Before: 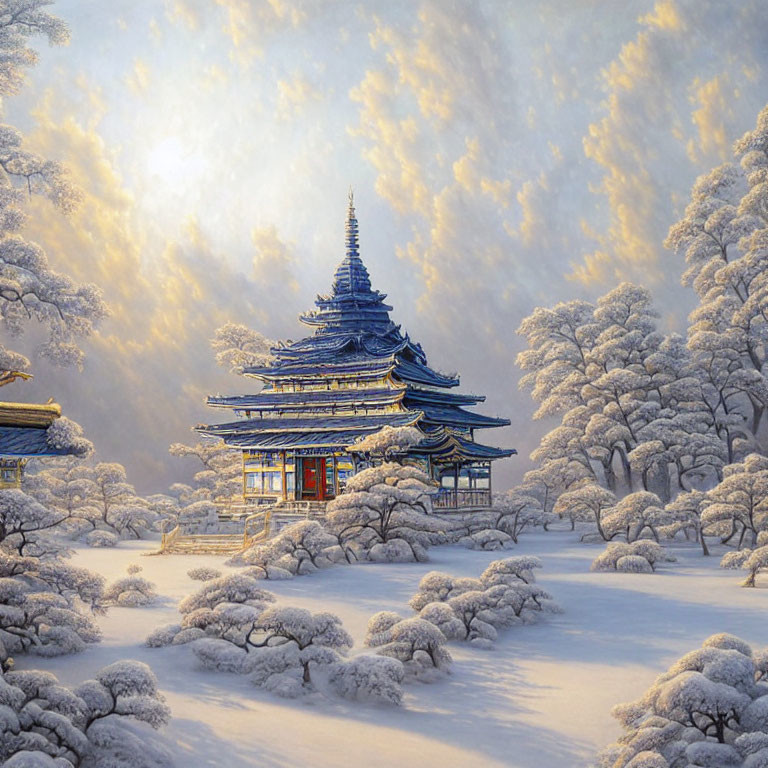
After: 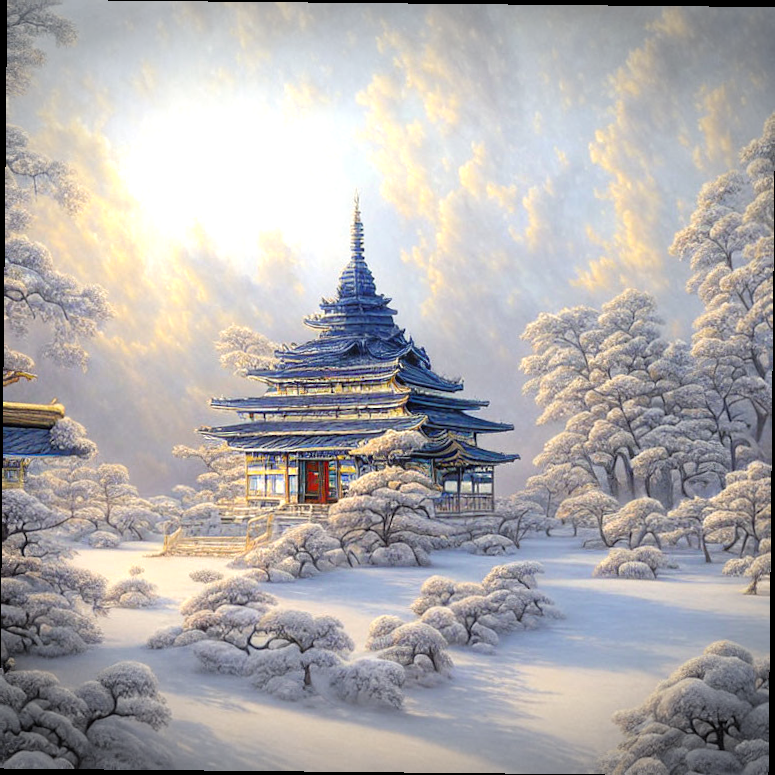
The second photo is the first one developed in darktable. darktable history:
crop and rotate: angle -0.572°
vignetting: fall-off start 100.94%, width/height ratio 1.305
tone equalizer: -8 EV -0.39 EV, -7 EV -0.395 EV, -6 EV -0.337 EV, -5 EV -0.205 EV, -3 EV 0.195 EV, -2 EV 0.362 EV, -1 EV 0.365 EV, +0 EV 0.443 EV
